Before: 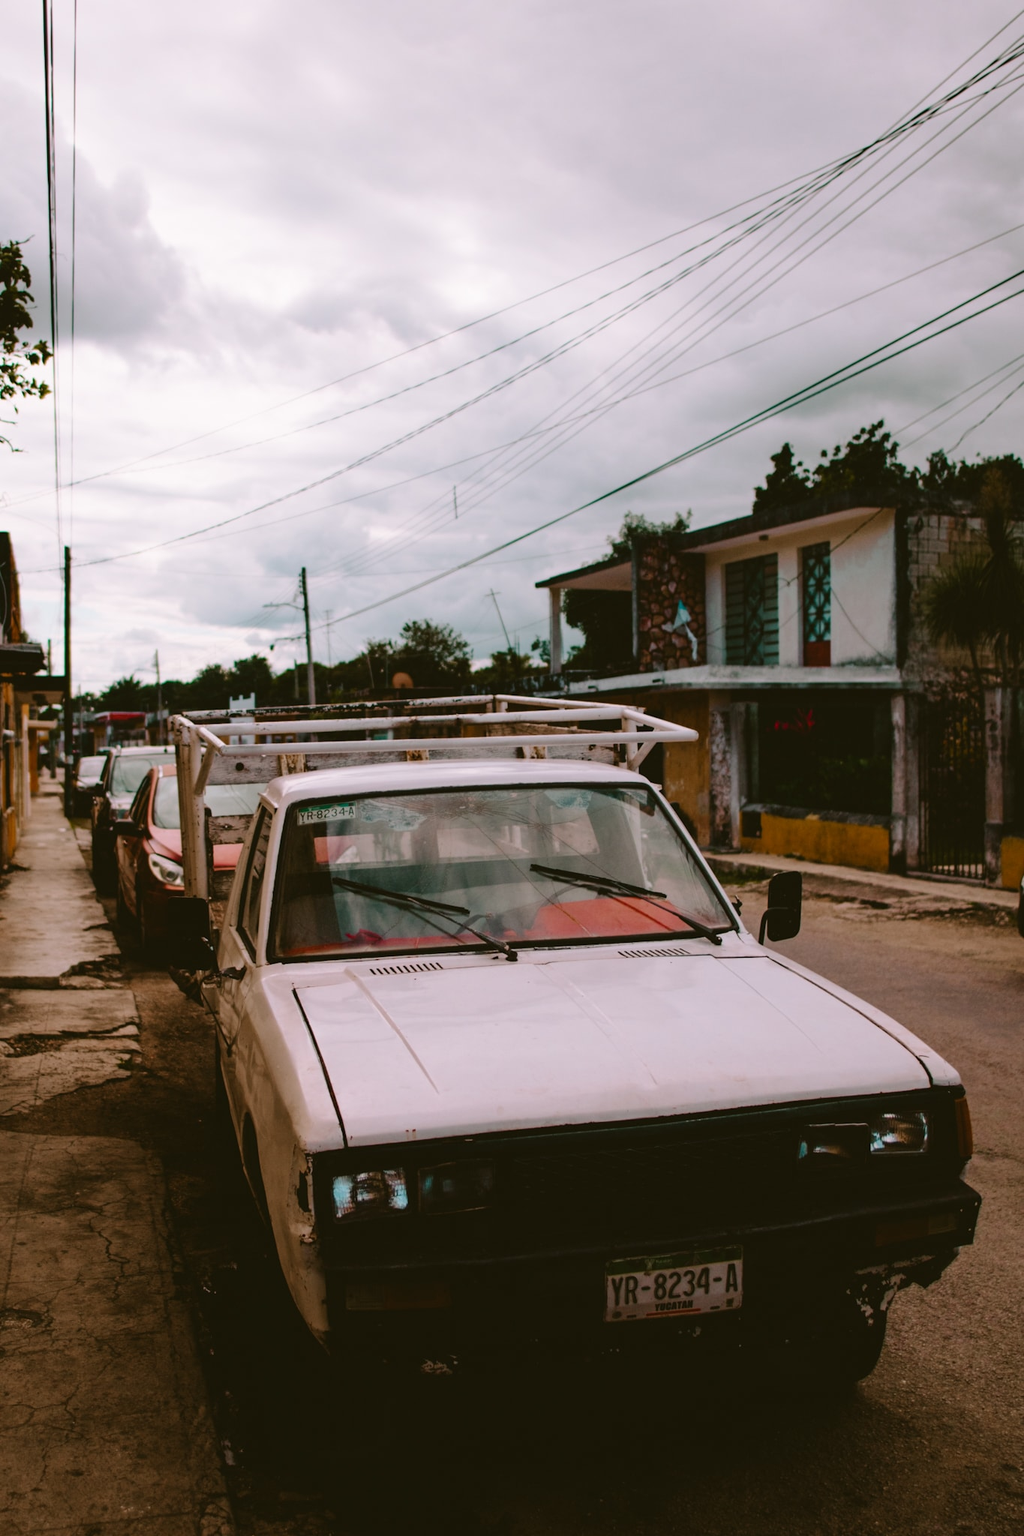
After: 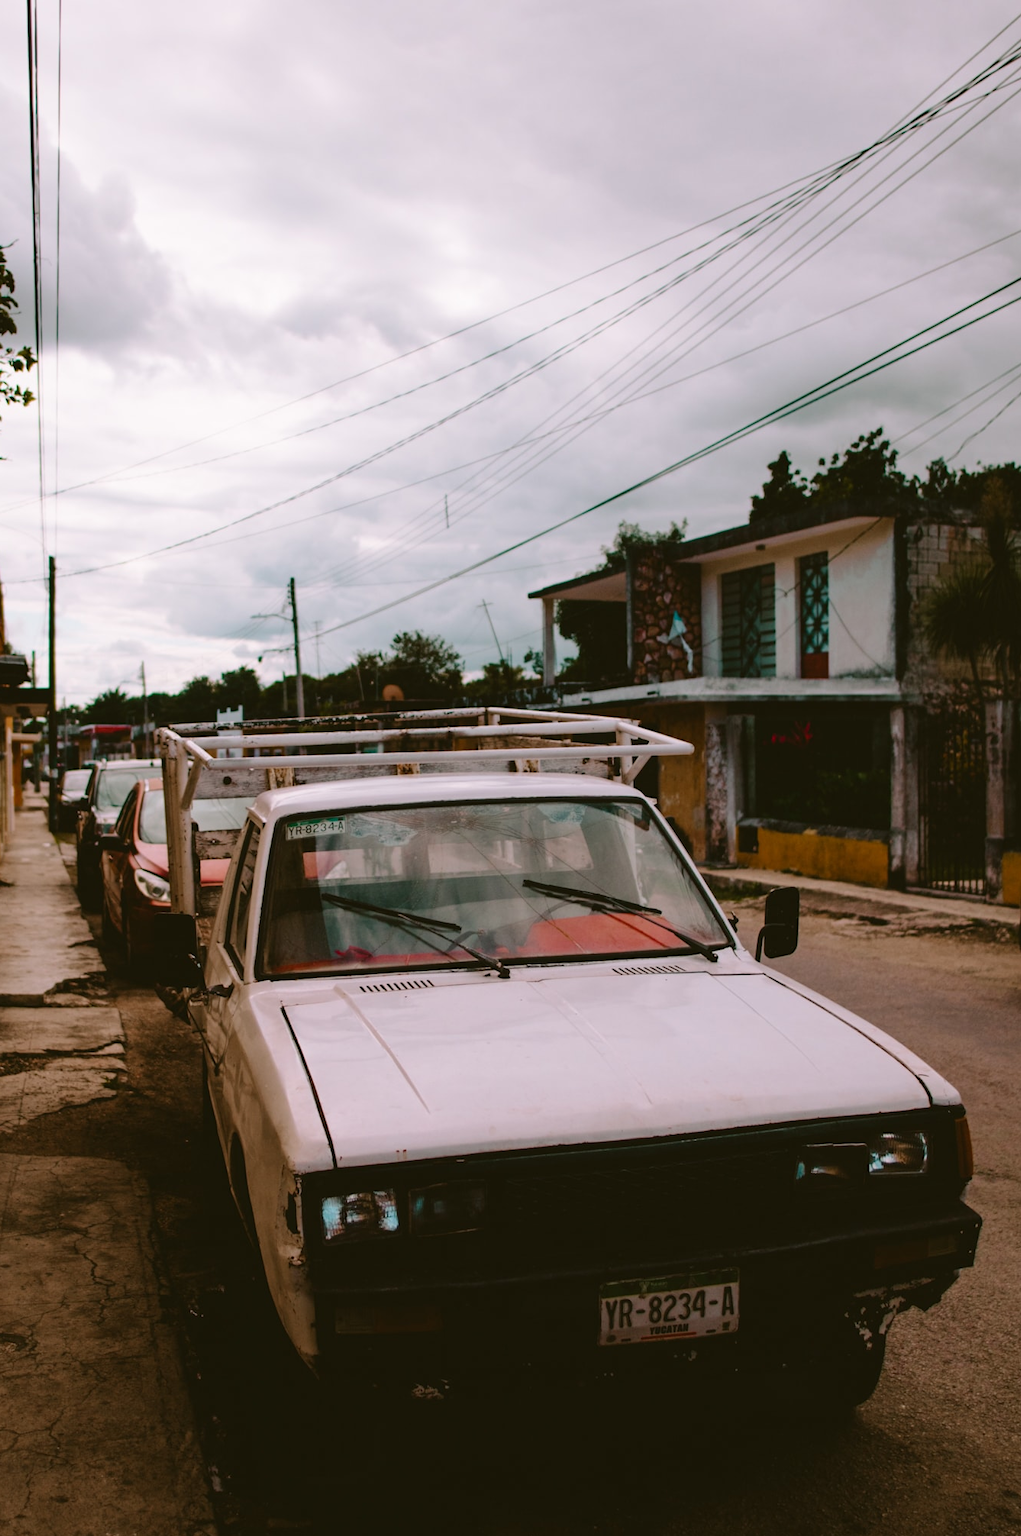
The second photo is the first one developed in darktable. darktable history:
crop: left 1.656%, right 0.27%, bottom 1.731%
